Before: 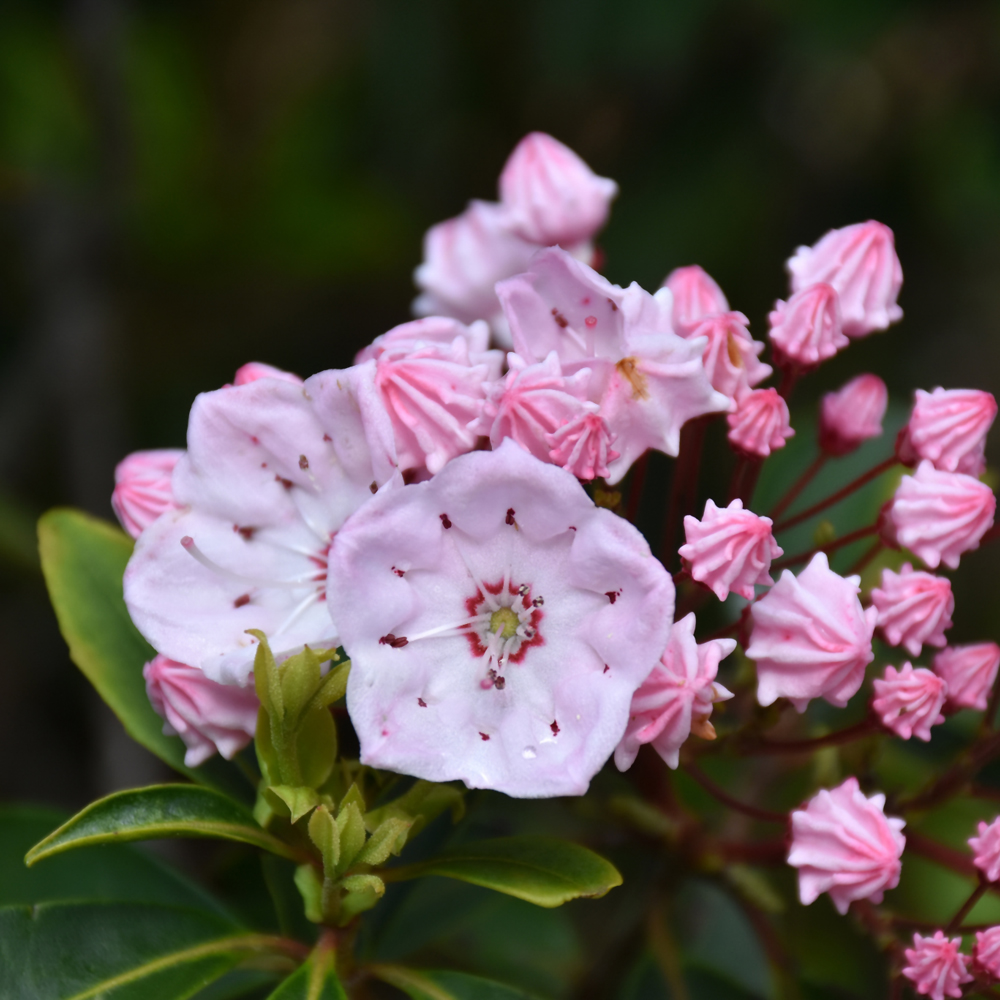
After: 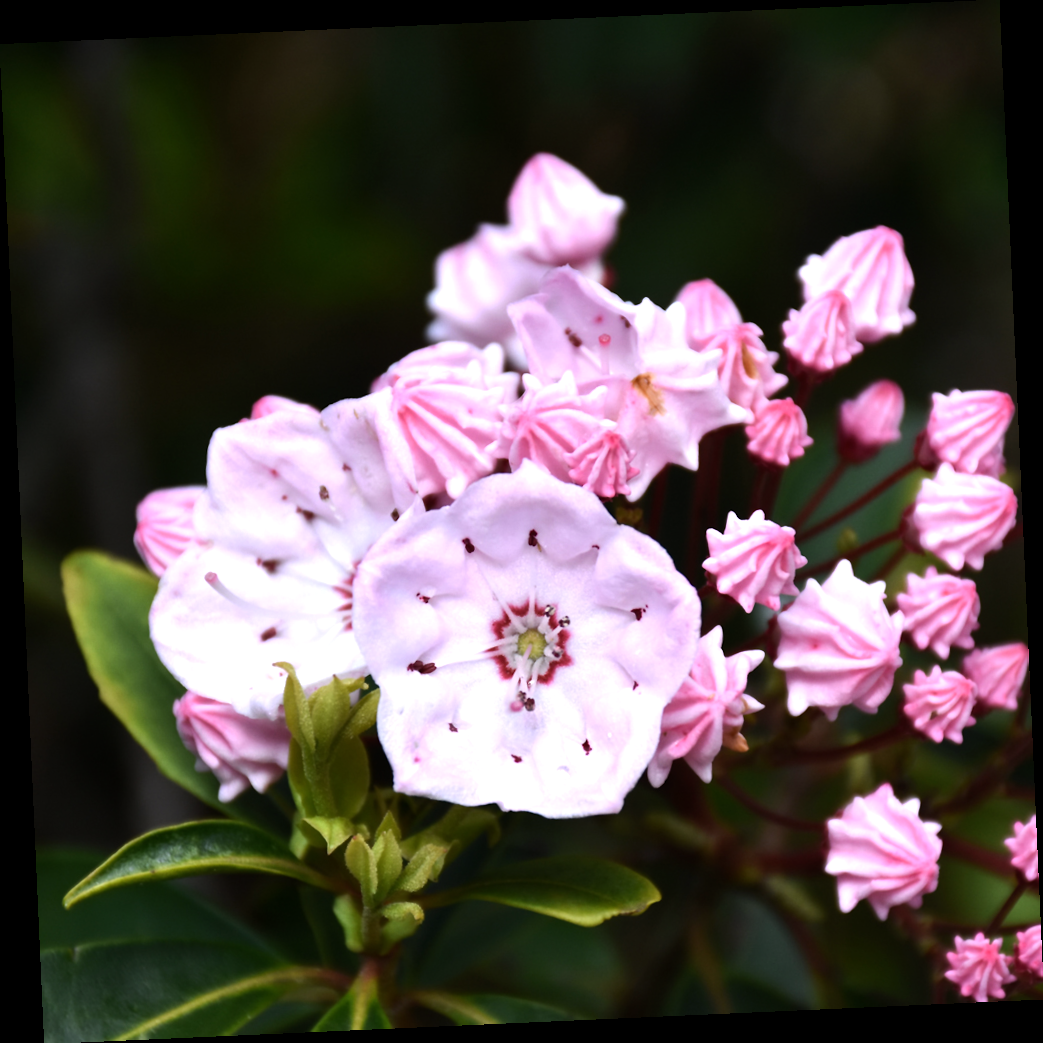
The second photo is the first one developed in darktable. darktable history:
white balance: red 1.009, blue 1.027
color balance rgb: on, module defaults
tone equalizer: -8 EV -0.75 EV, -7 EV -0.7 EV, -6 EV -0.6 EV, -5 EV -0.4 EV, -3 EV 0.4 EV, -2 EV 0.6 EV, -1 EV 0.7 EV, +0 EV 0.75 EV, edges refinement/feathering 500, mask exposure compensation -1.57 EV, preserve details no
rotate and perspective: rotation -2.56°, automatic cropping off
